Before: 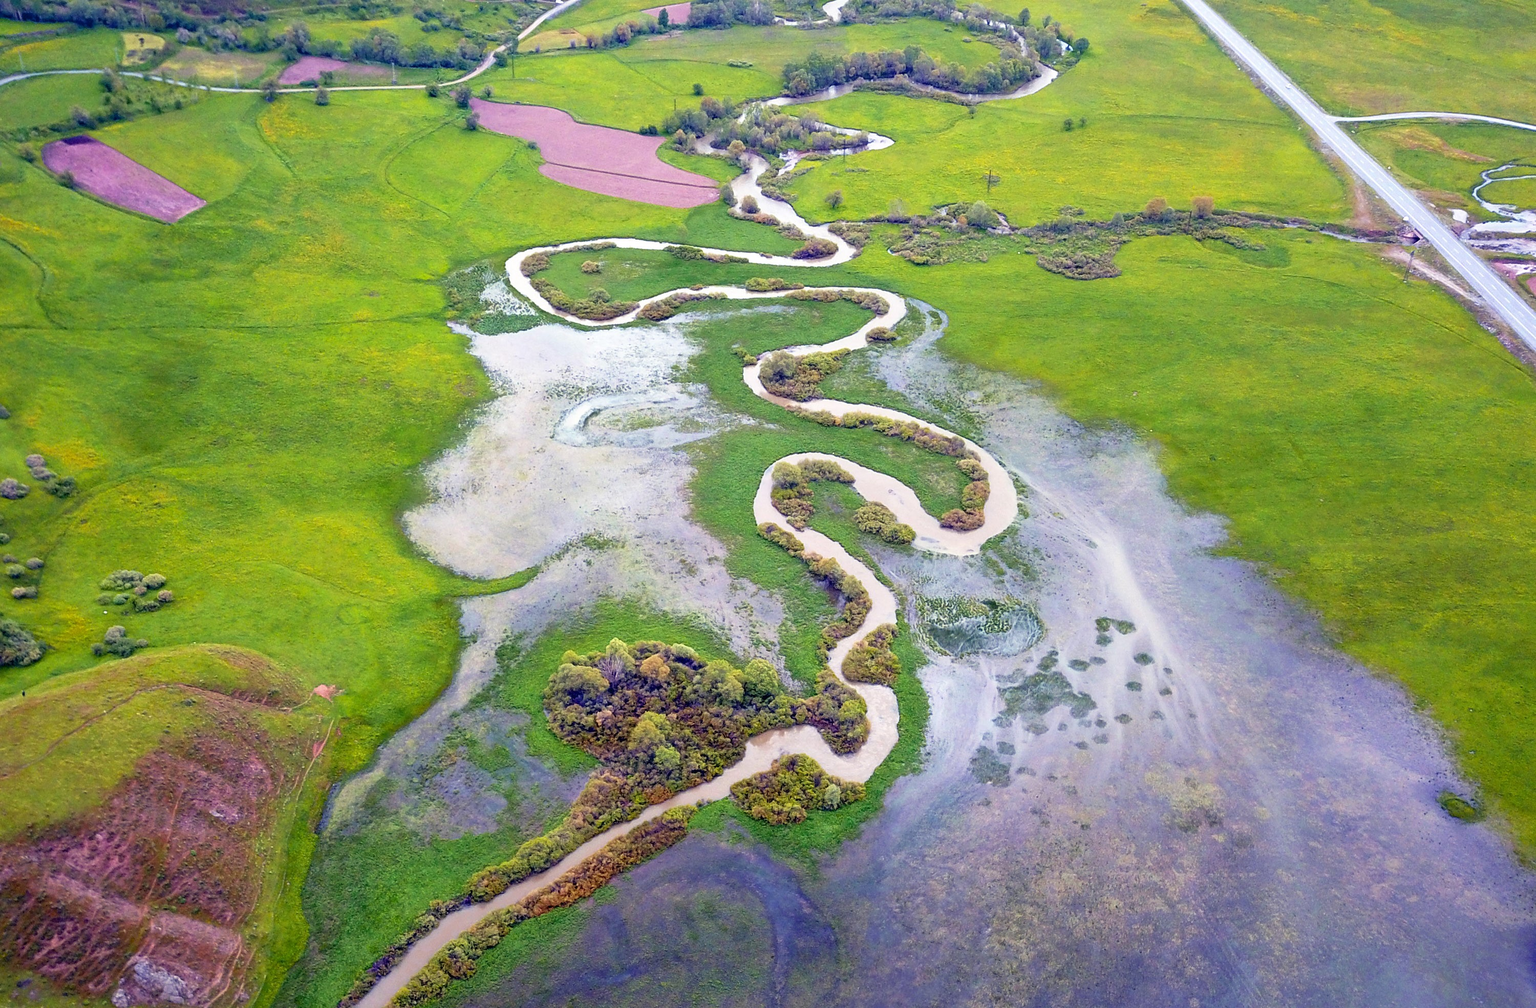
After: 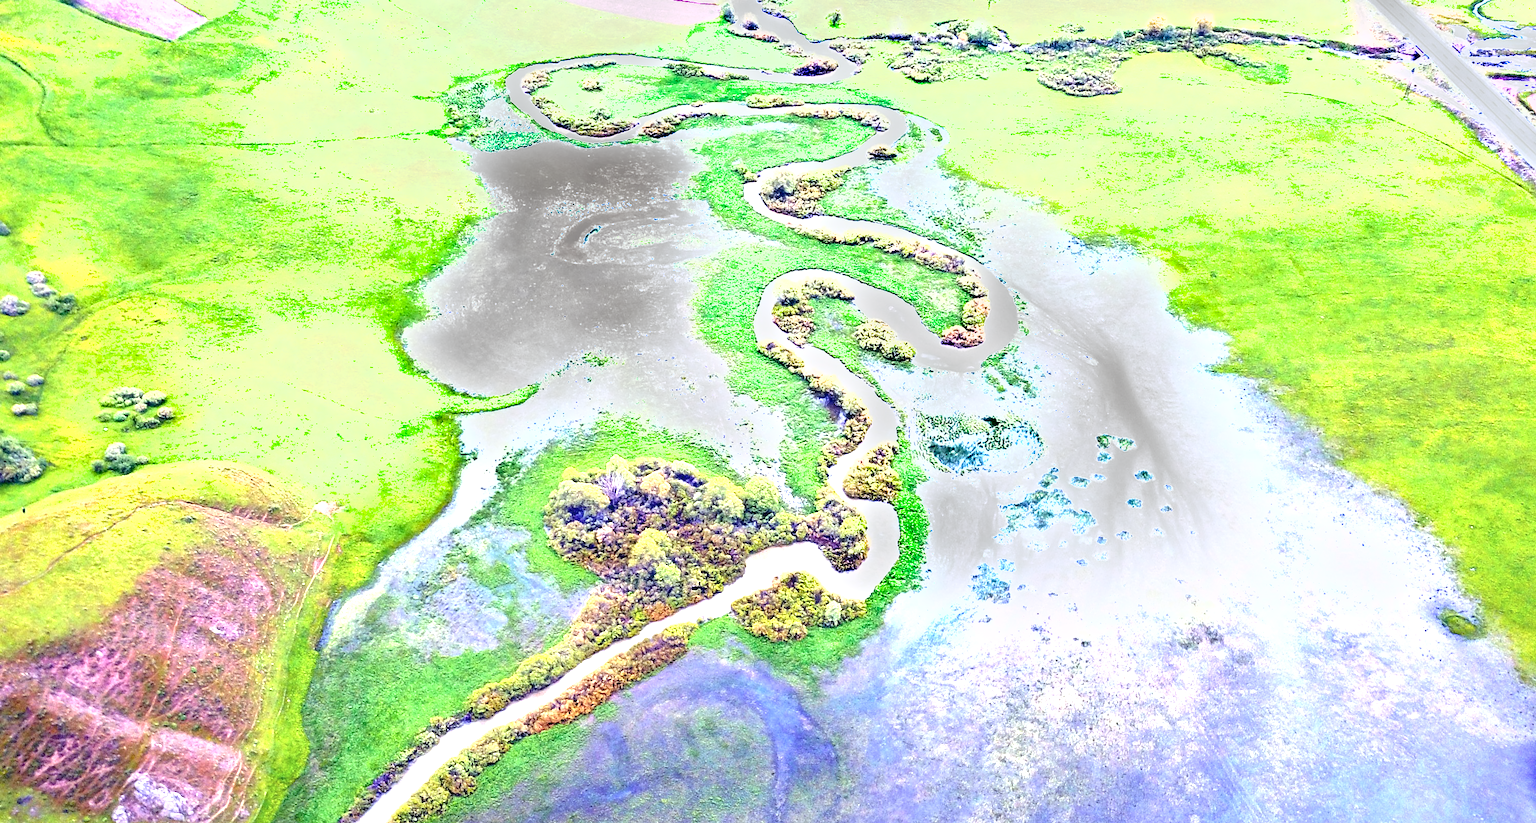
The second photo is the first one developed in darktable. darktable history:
crop and rotate: top 18.266%
shadows and highlights: radius 45, white point adjustment 6.82, compress 79.93%, soften with gaussian
exposure: black level correction 0, exposure 1.674 EV, compensate highlight preservation false
color calibration: illuminant Planckian (black body), adaptation linear Bradford (ICC v4), x 0.362, y 0.366, temperature 4515.18 K
